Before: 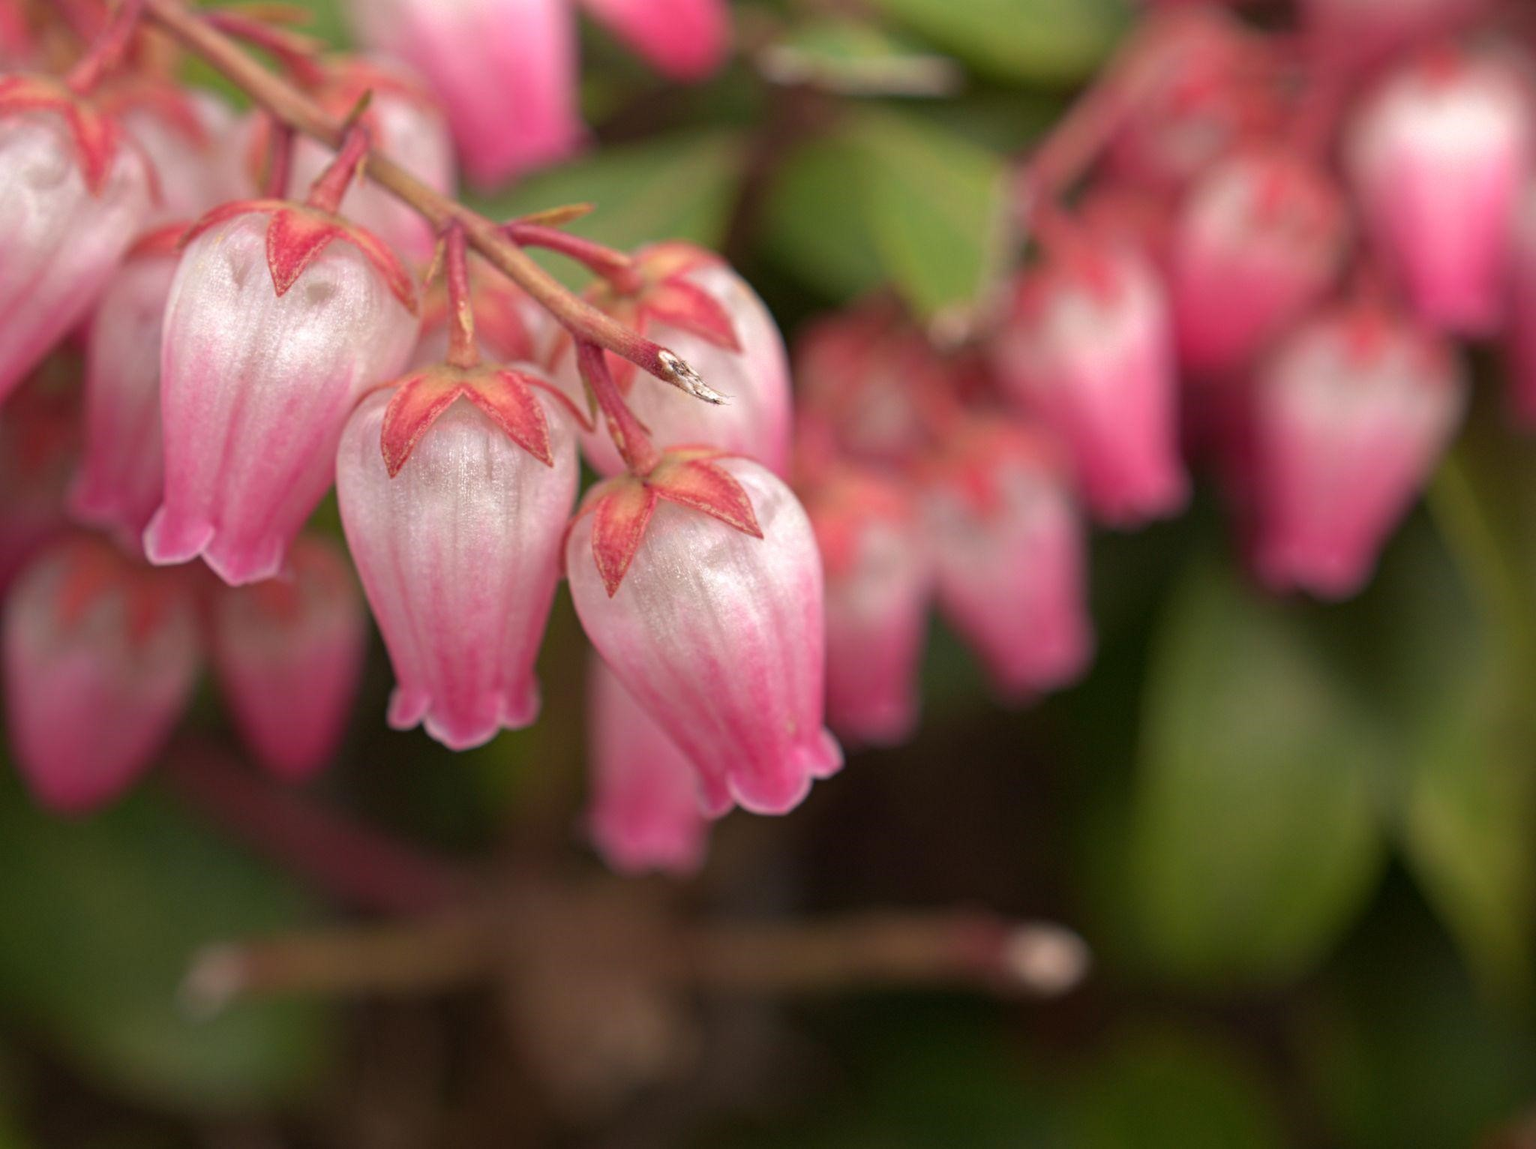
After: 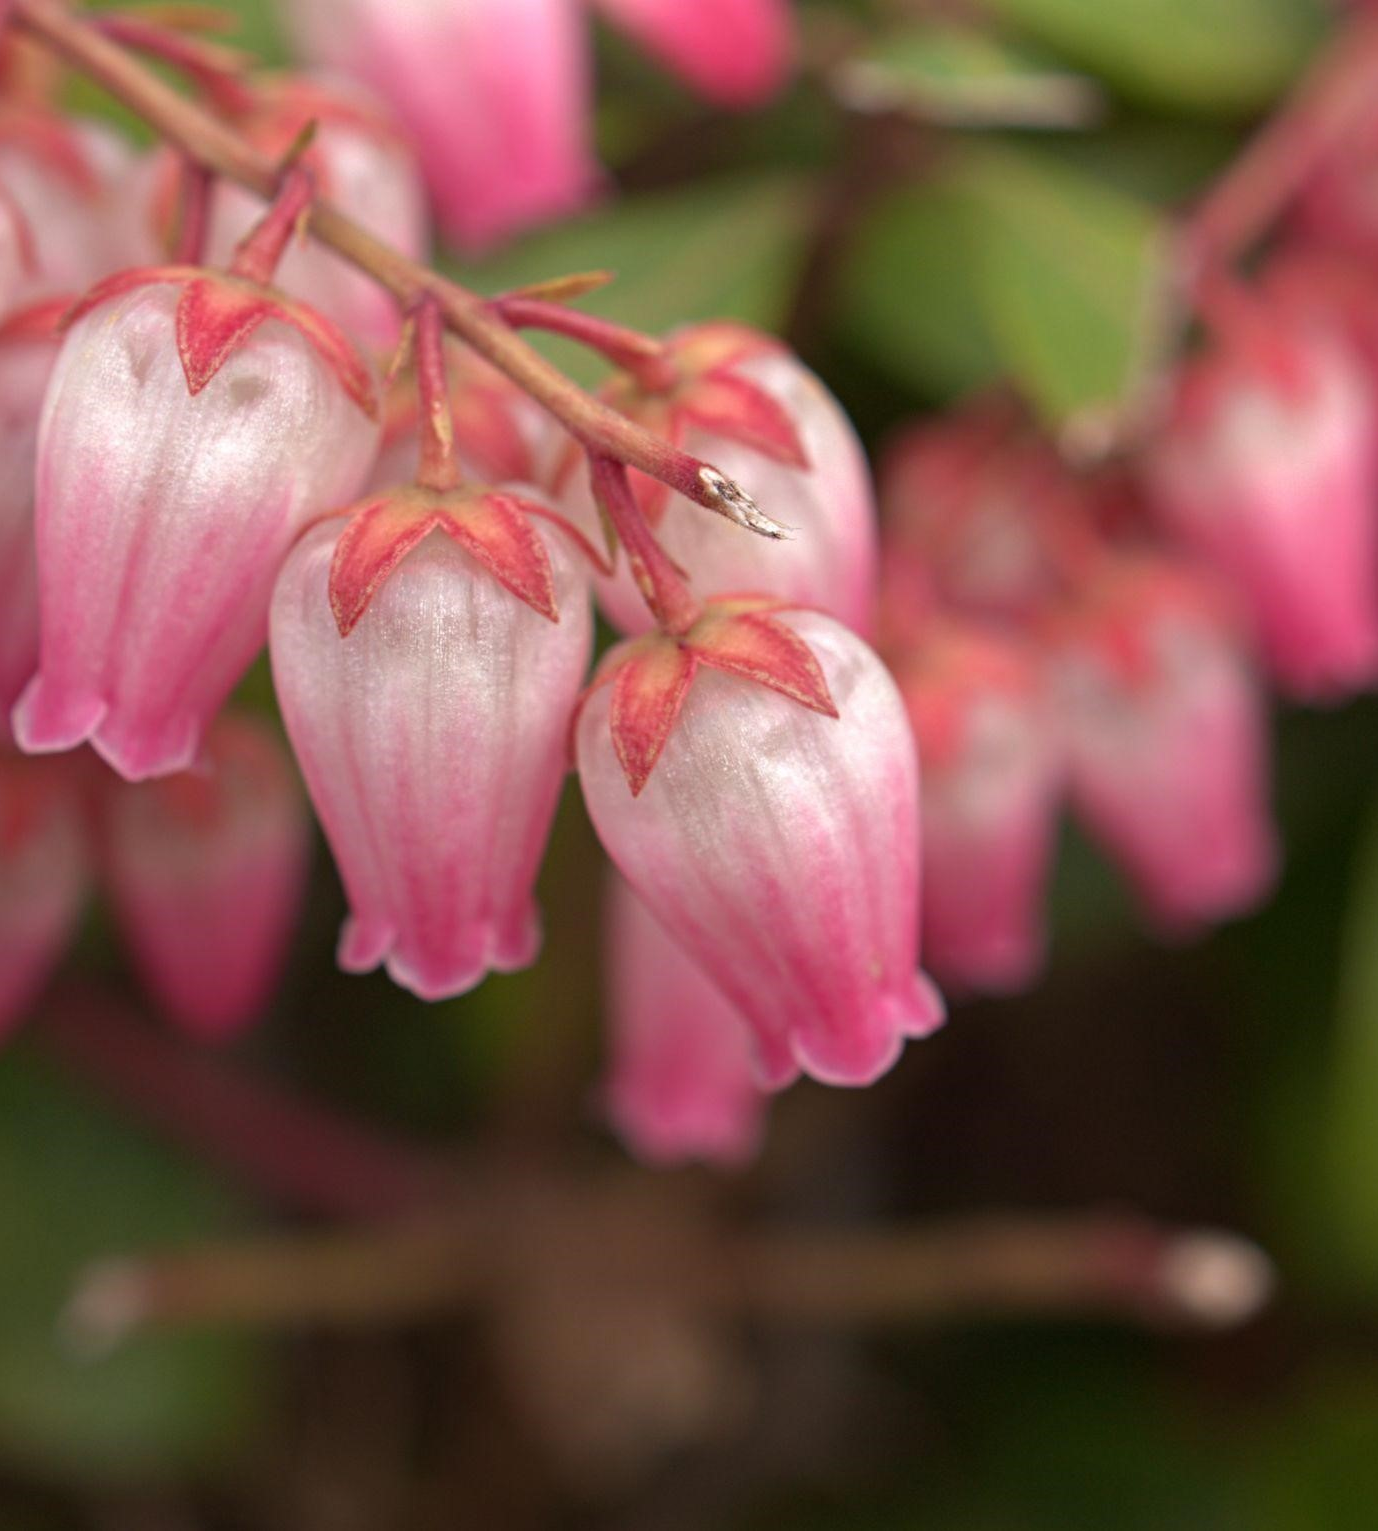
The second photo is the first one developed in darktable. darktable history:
crop and rotate: left 8.784%, right 23.929%
